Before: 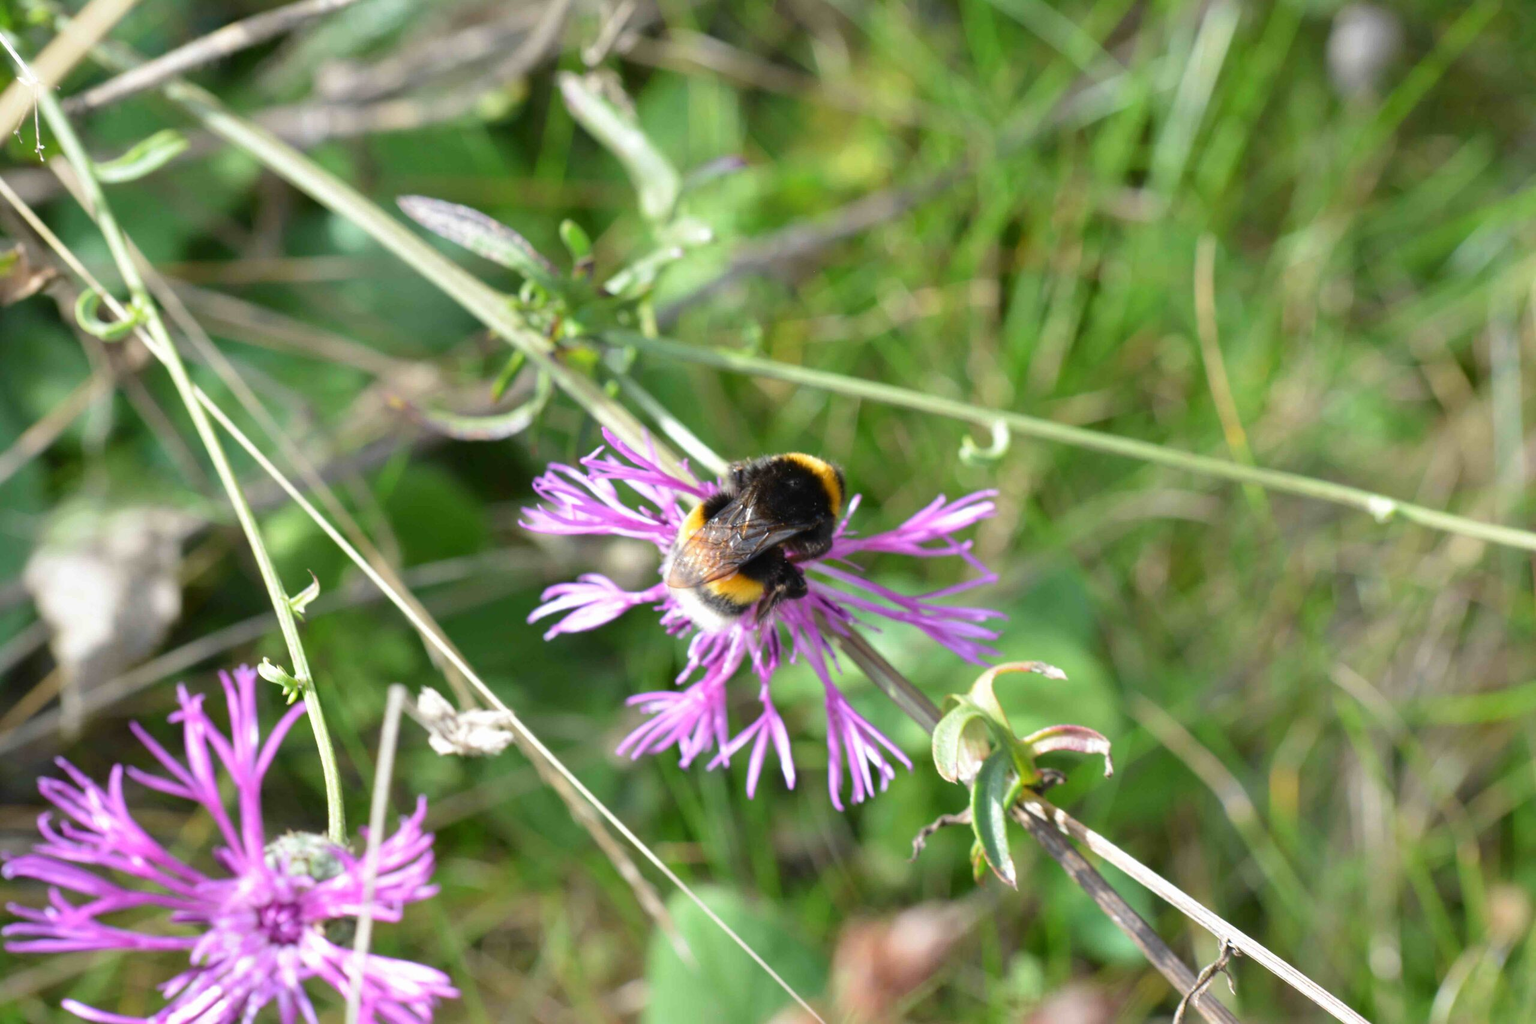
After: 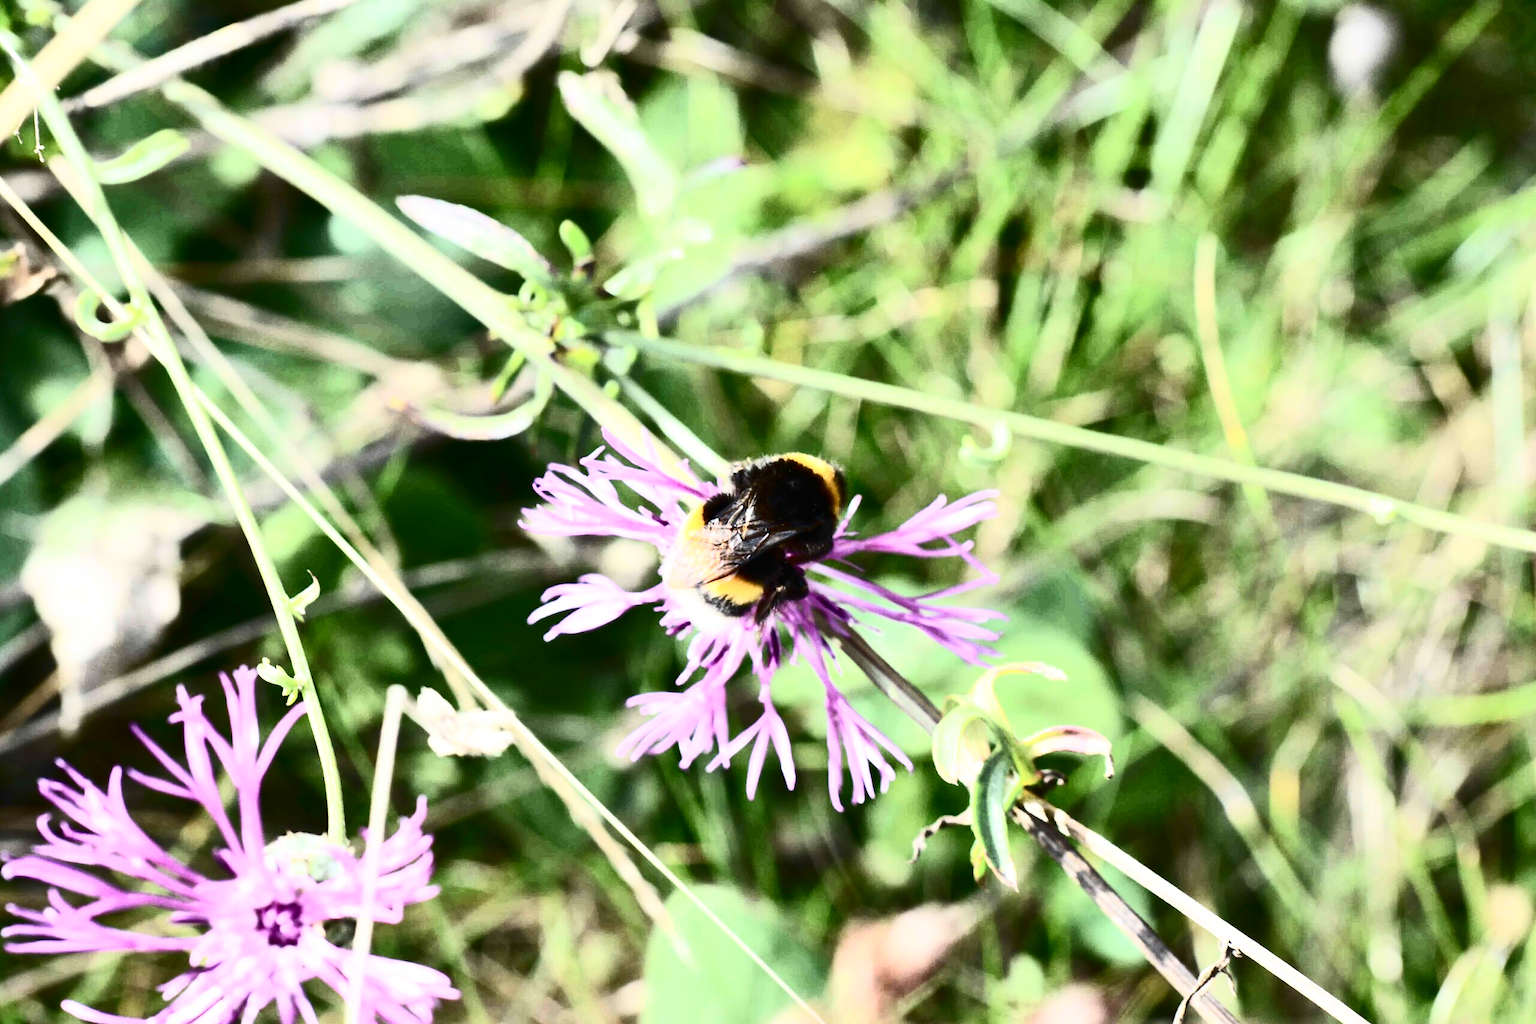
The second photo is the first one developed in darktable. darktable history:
crop and rotate: left 0.067%, bottom 0.006%
tone equalizer: edges refinement/feathering 500, mask exposure compensation -1.57 EV, preserve details no
contrast brightness saturation: contrast 0.933, brightness 0.192
